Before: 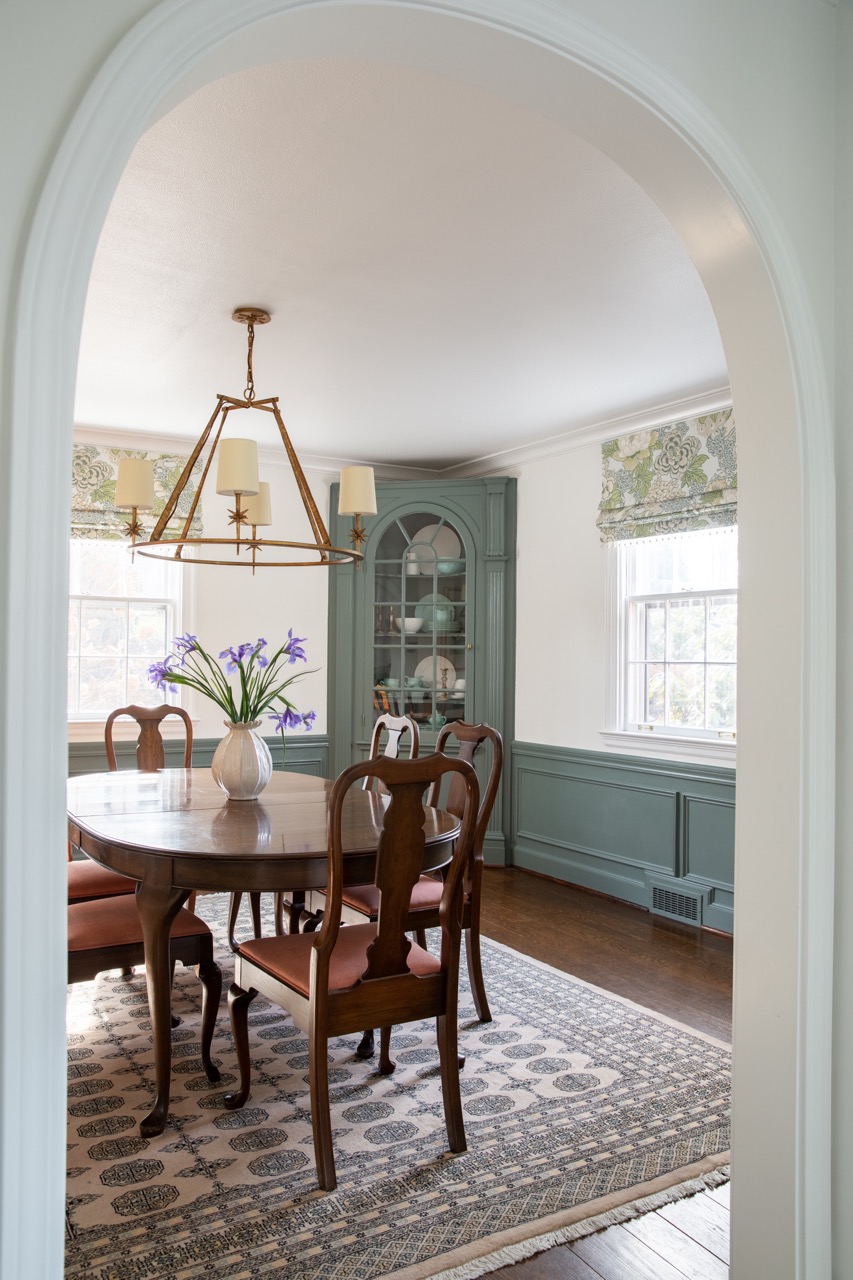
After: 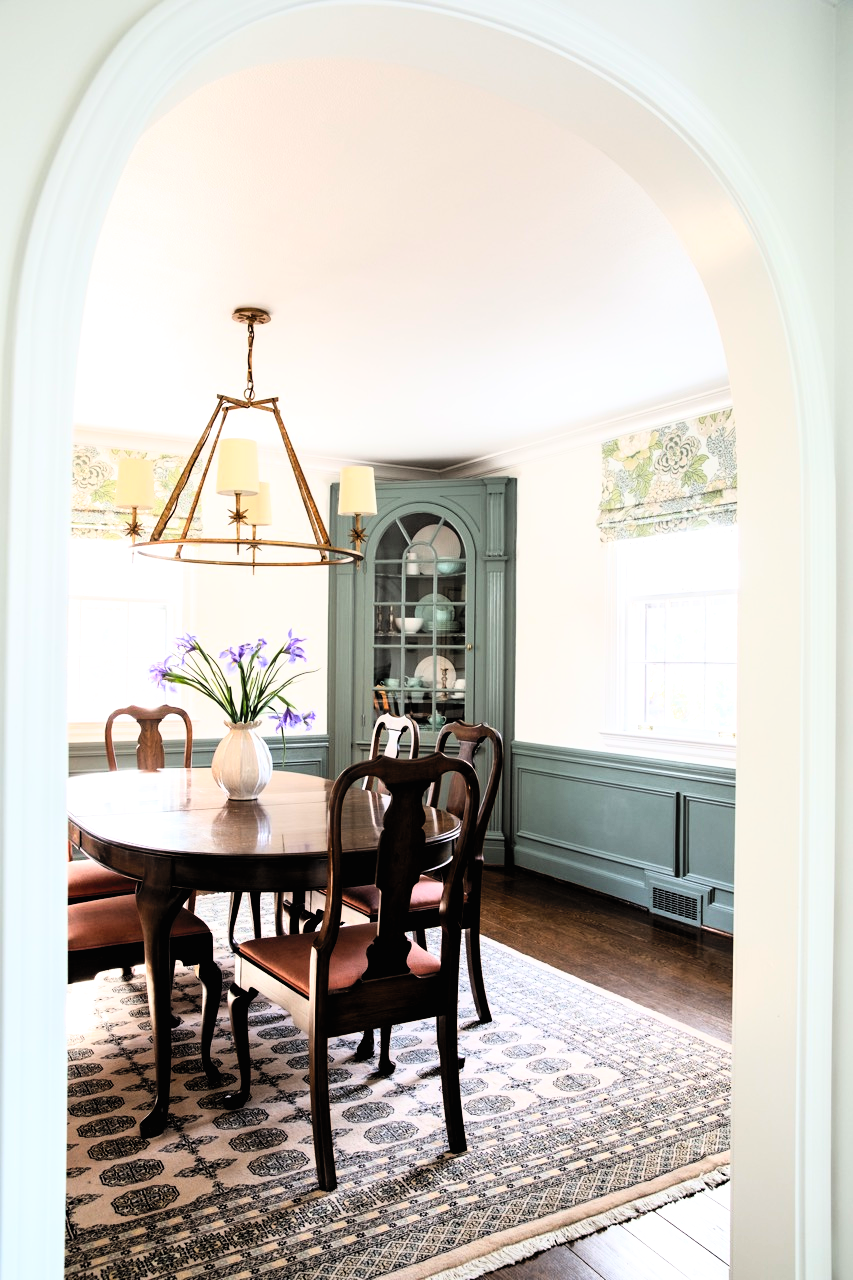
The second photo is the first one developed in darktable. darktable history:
contrast brightness saturation: contrast 0.24, brightness 0.26, saturation 0.39
filmic rgb: black relative exposure -3.63 EV, white relative exposure 2.16 EV, hardness 3.62
